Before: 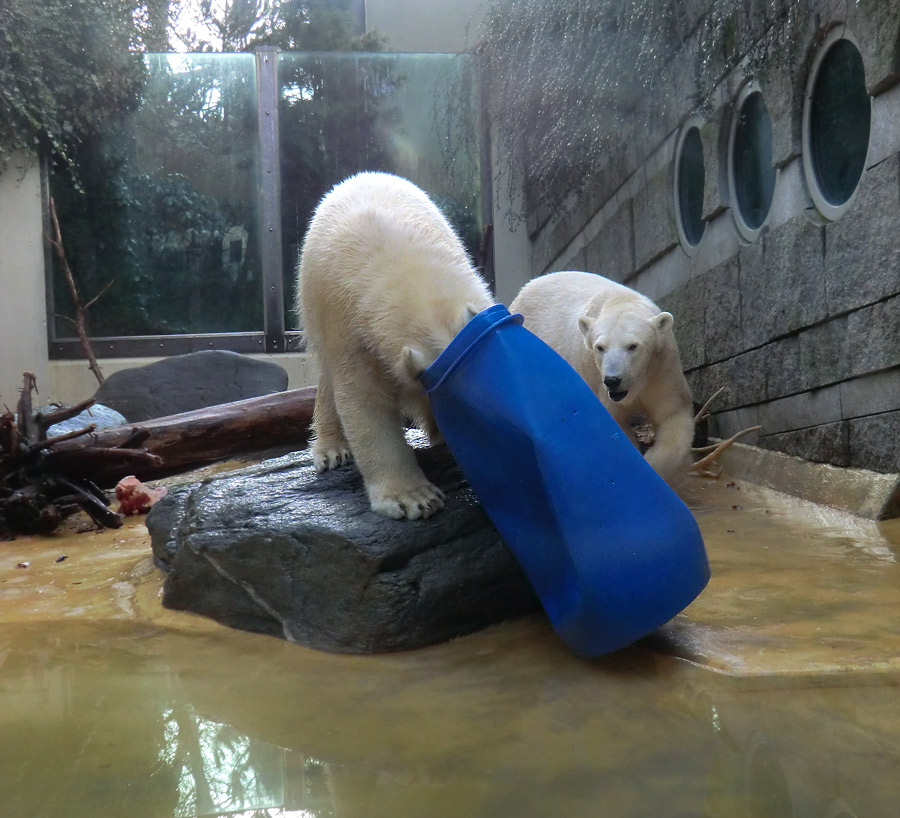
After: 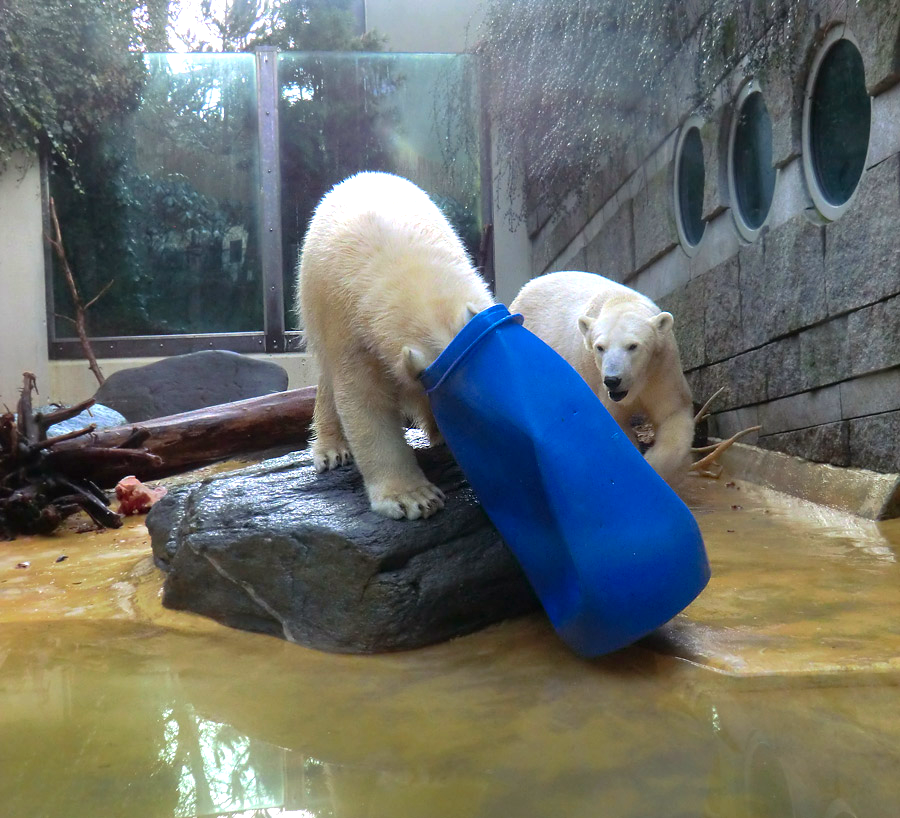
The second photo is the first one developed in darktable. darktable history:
exposure: black level correction 0.001, exposure 0.5 EV, compensate highlight preservation false
color balance rgb: shadows lift › chroma 1.005%, shadows lift › hue 30.71°, perceptual saturation grading › global saturation 0.772%, global vibrance 32.932%
